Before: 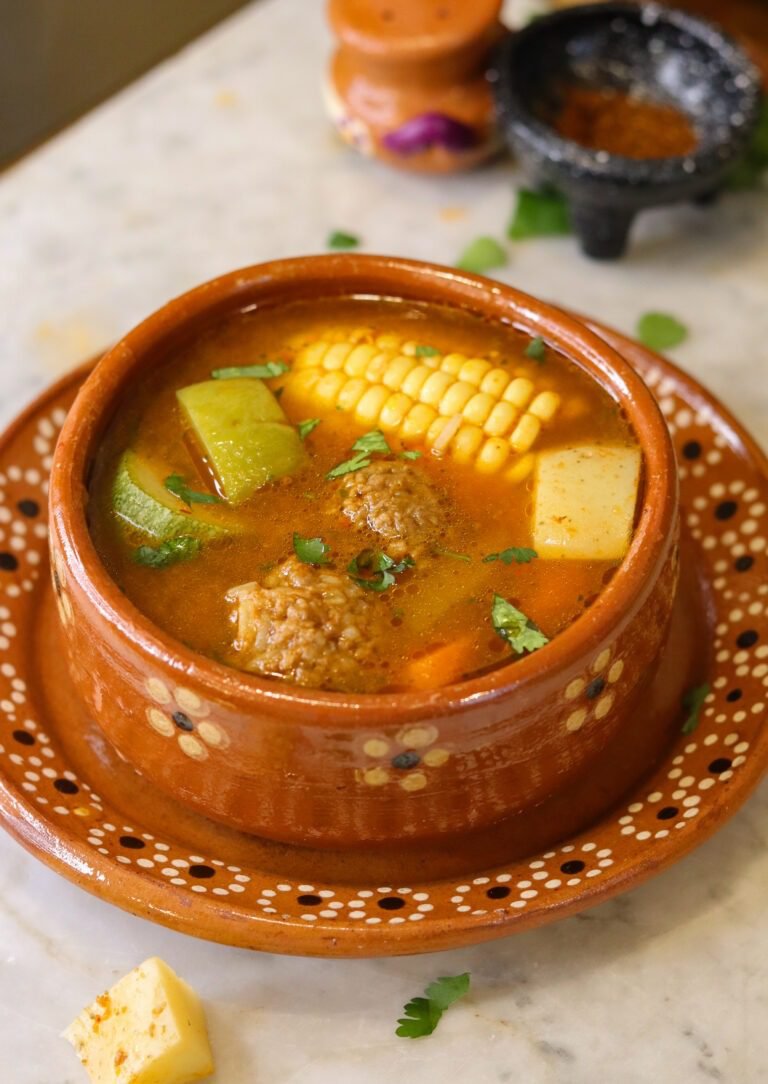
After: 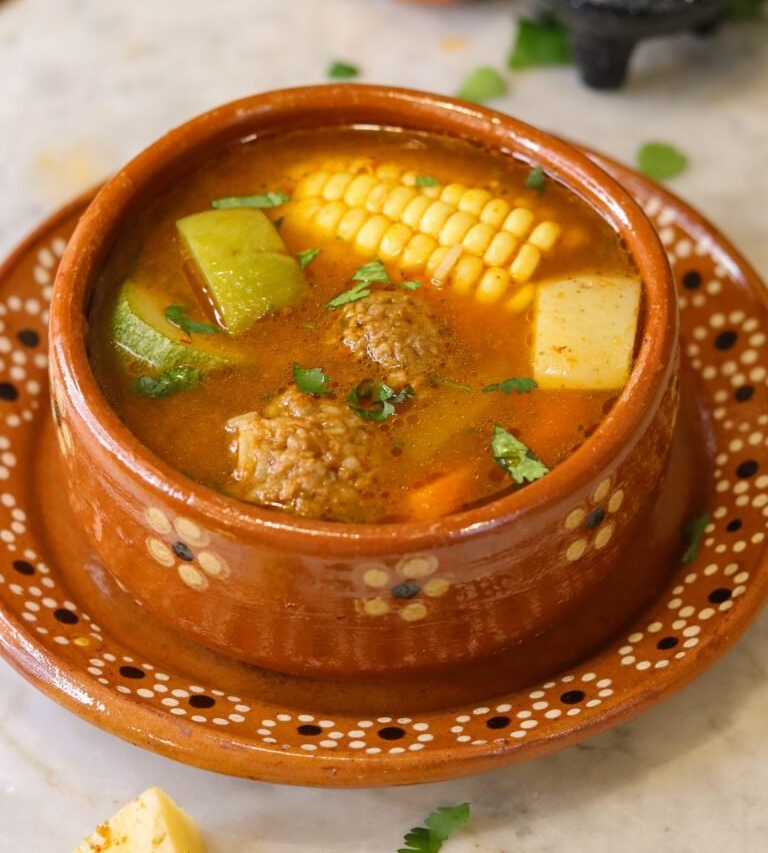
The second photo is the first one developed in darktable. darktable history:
crop and rotate: top 15.774%, bottom 5.506%
